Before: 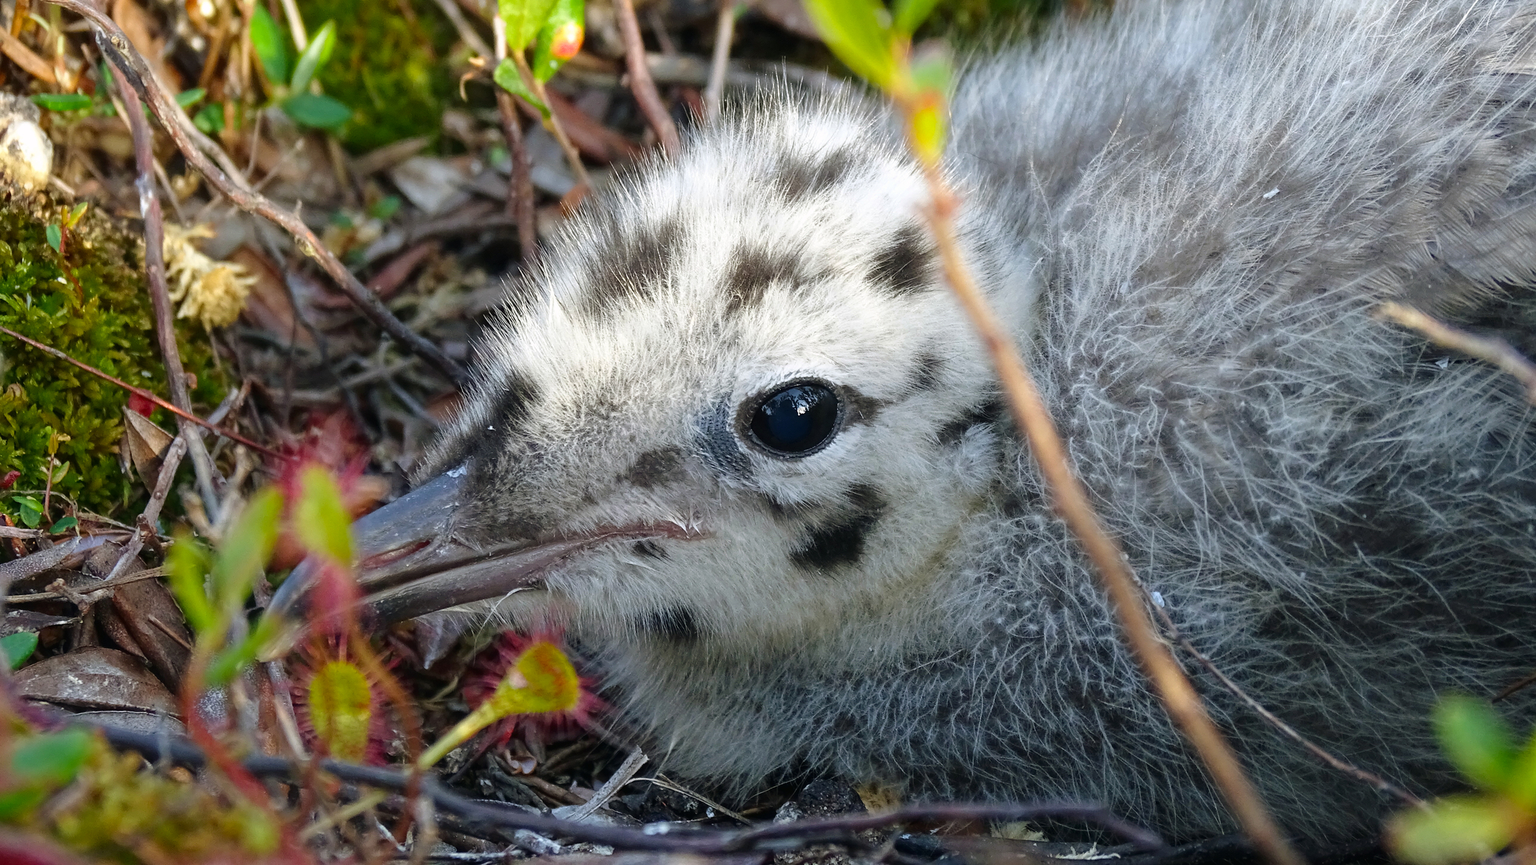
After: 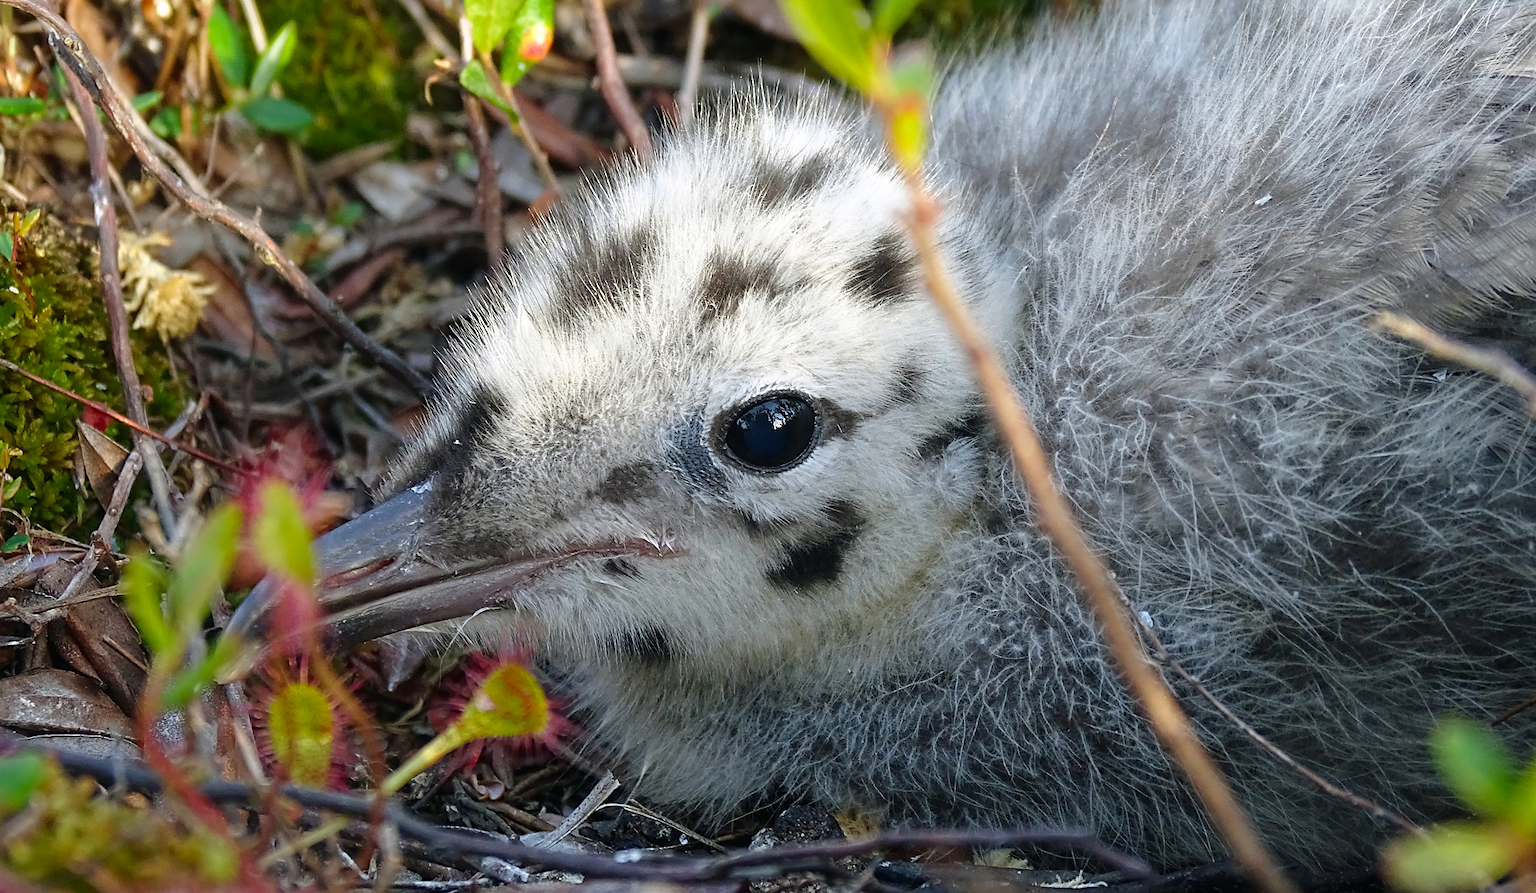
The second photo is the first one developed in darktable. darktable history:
crop and rotate: left 3.199%
sharpen: radius 1.831, amount 0.397, threshold 1.236
